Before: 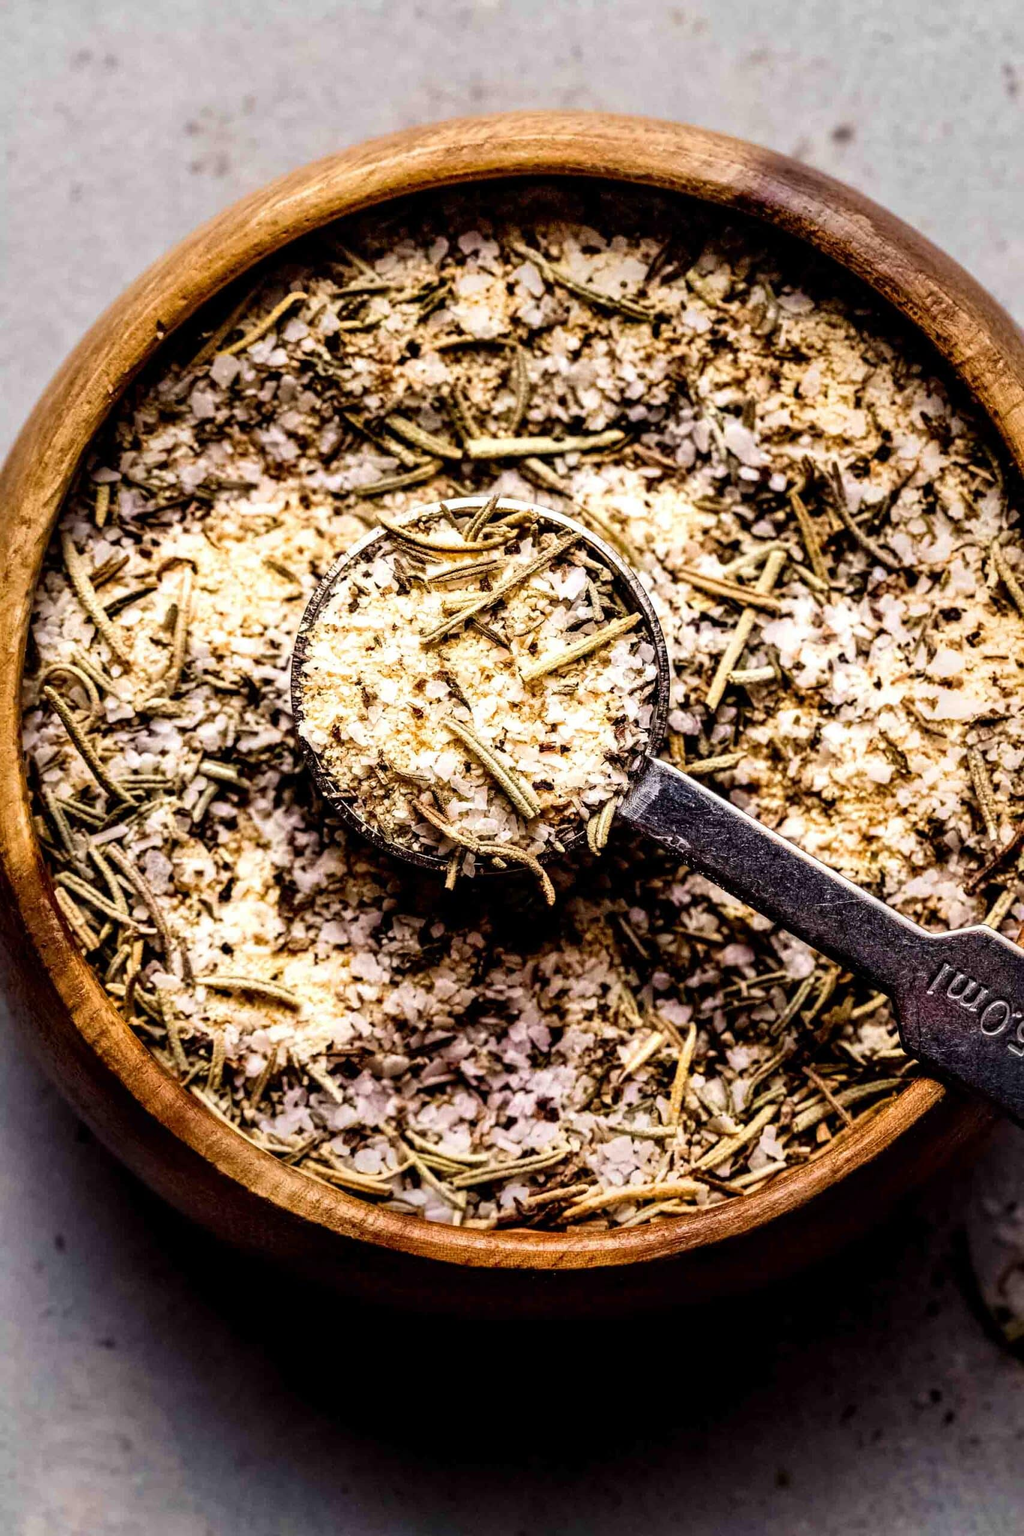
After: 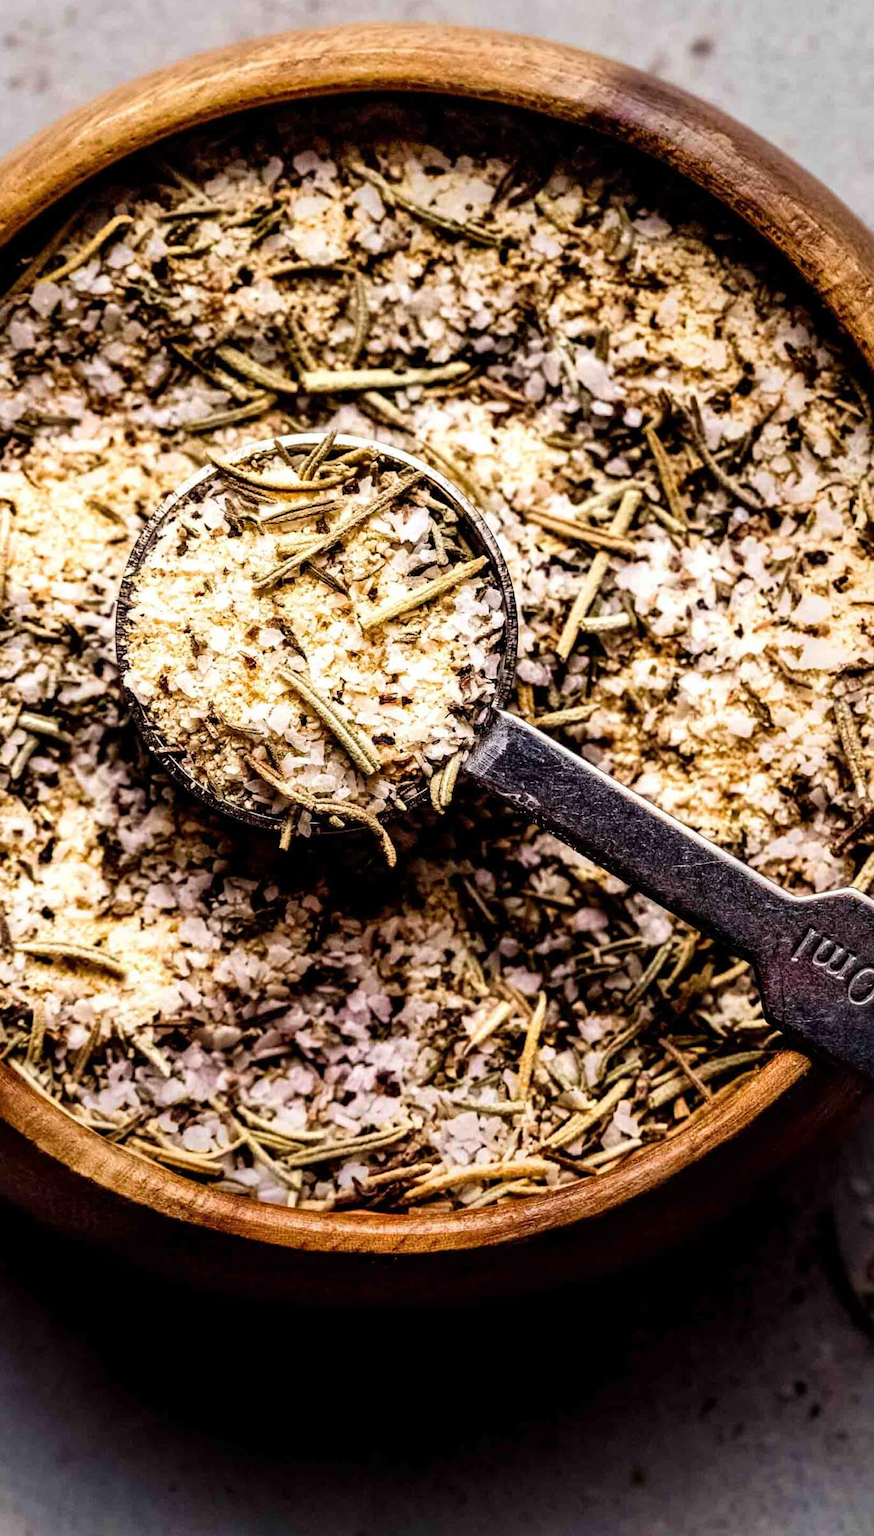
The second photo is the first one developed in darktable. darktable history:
crop and rotate: left 17.854%, top 5.834%, right 1.771%
